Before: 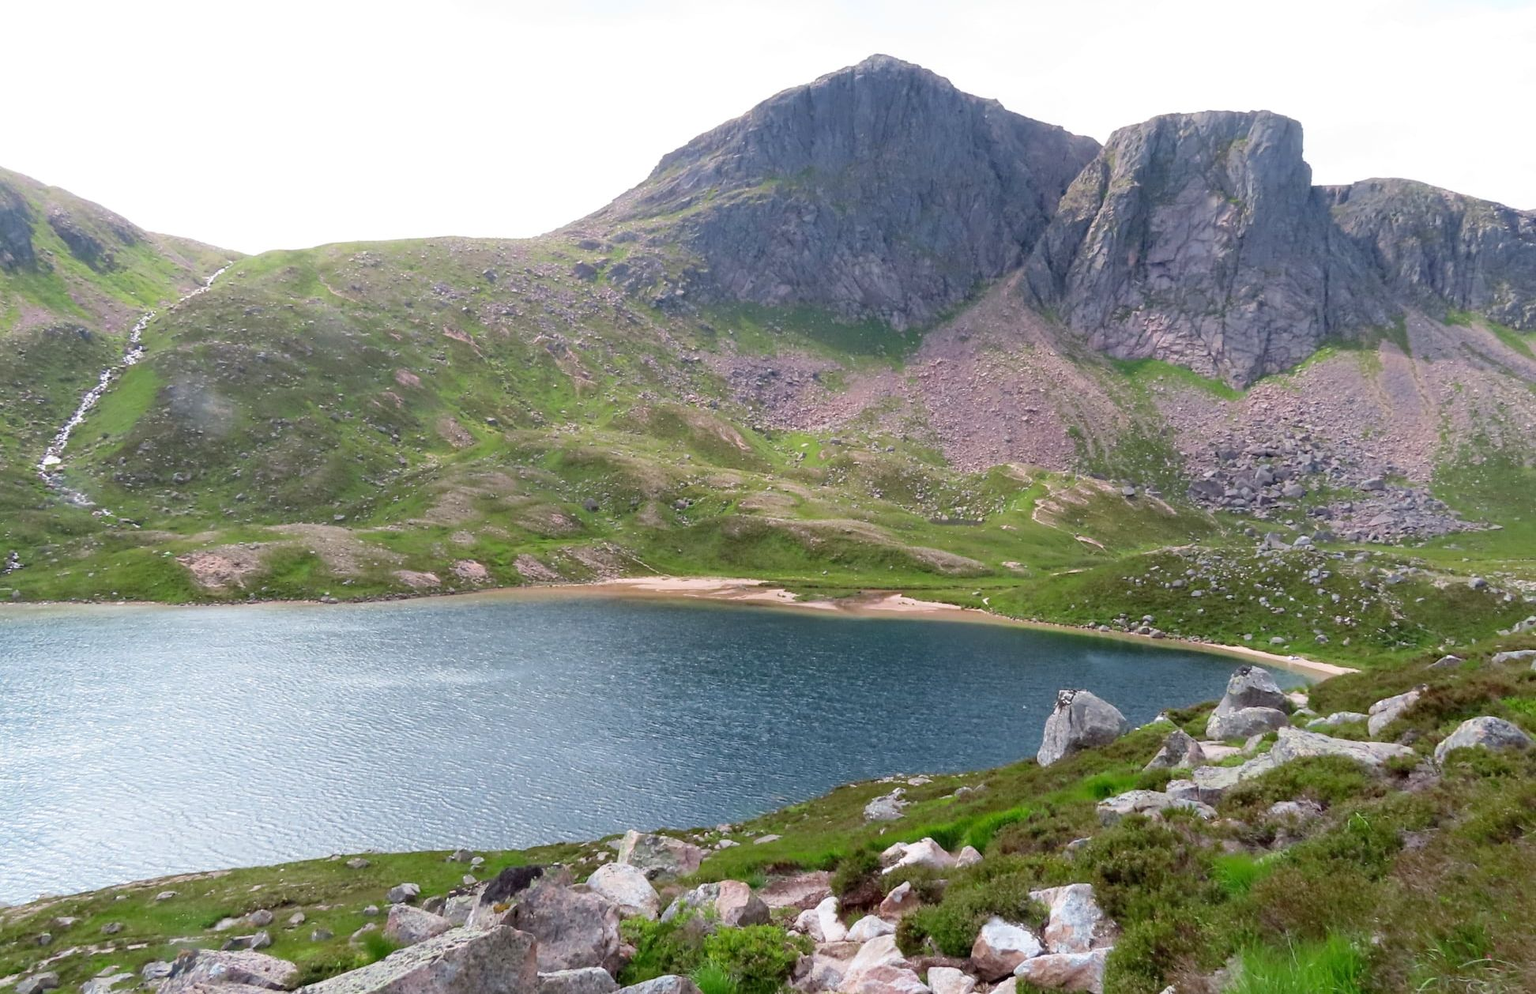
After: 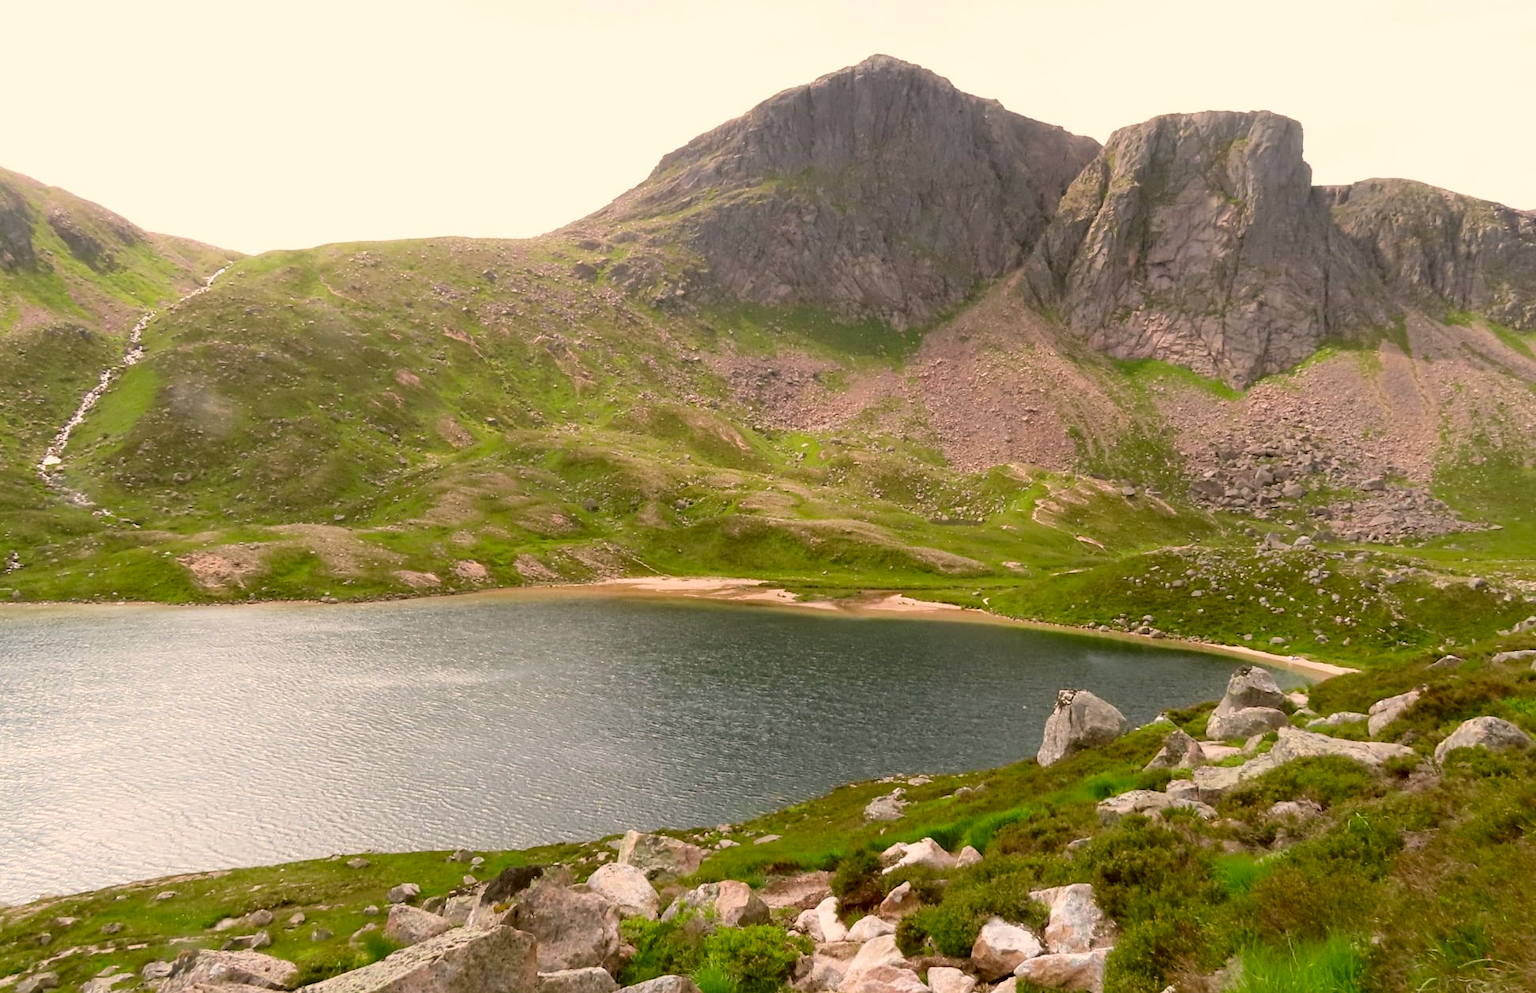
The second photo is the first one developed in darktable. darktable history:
crop: bottom 0.063%
color correction: highlights a* 8.75, highlights b* 15.65, shadows a* -0.396, shadows b* 27.16
